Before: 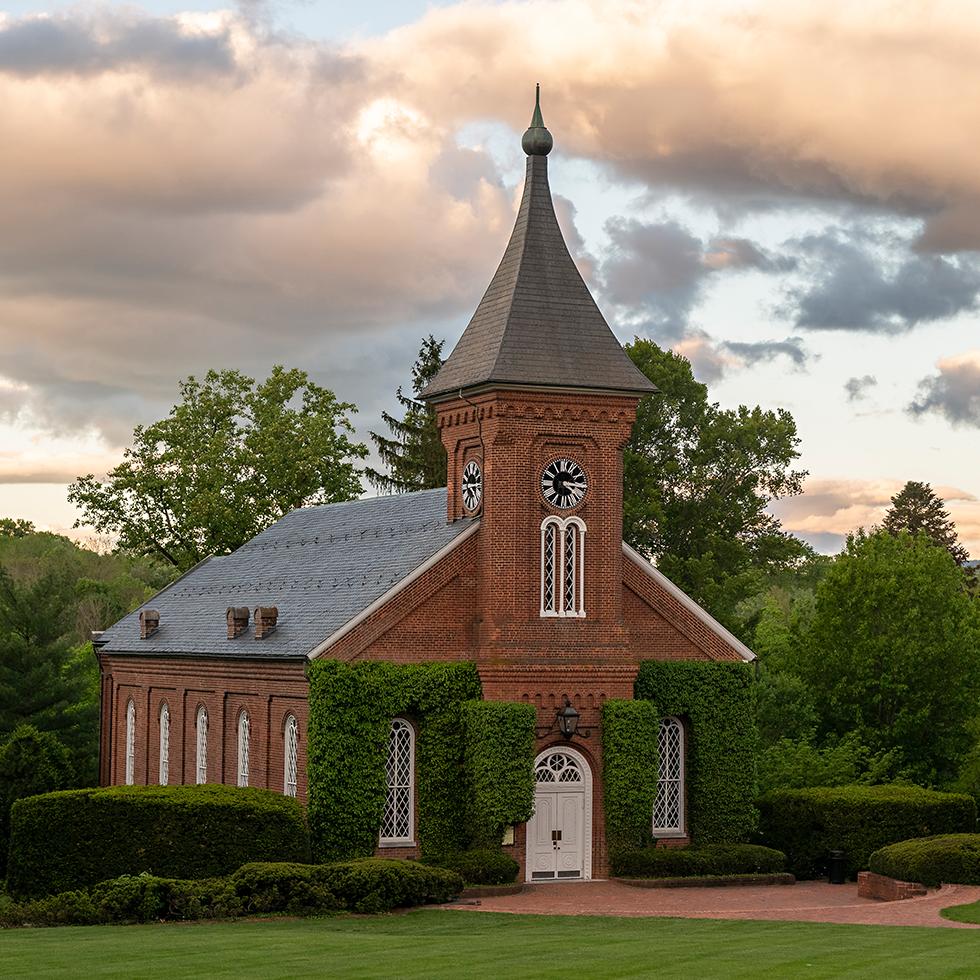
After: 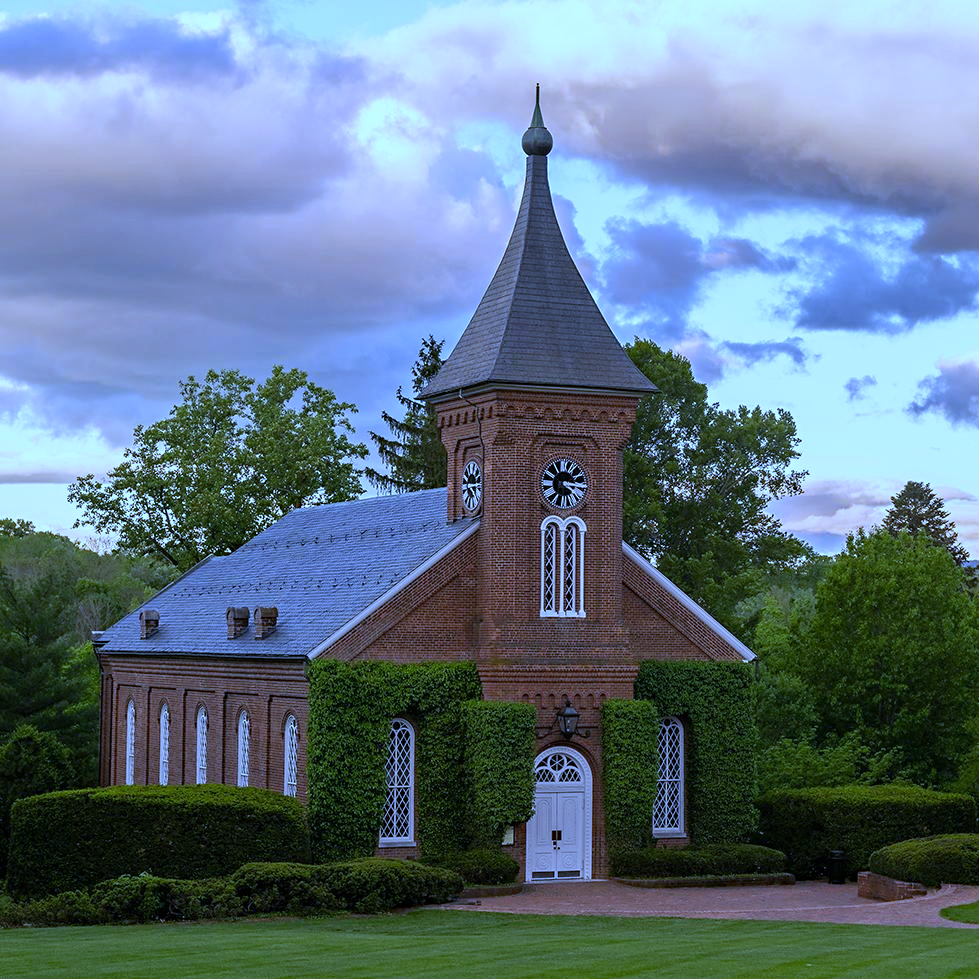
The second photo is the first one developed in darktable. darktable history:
white balance: red 0.766, blue 1.537
haze removal: adaptive false
